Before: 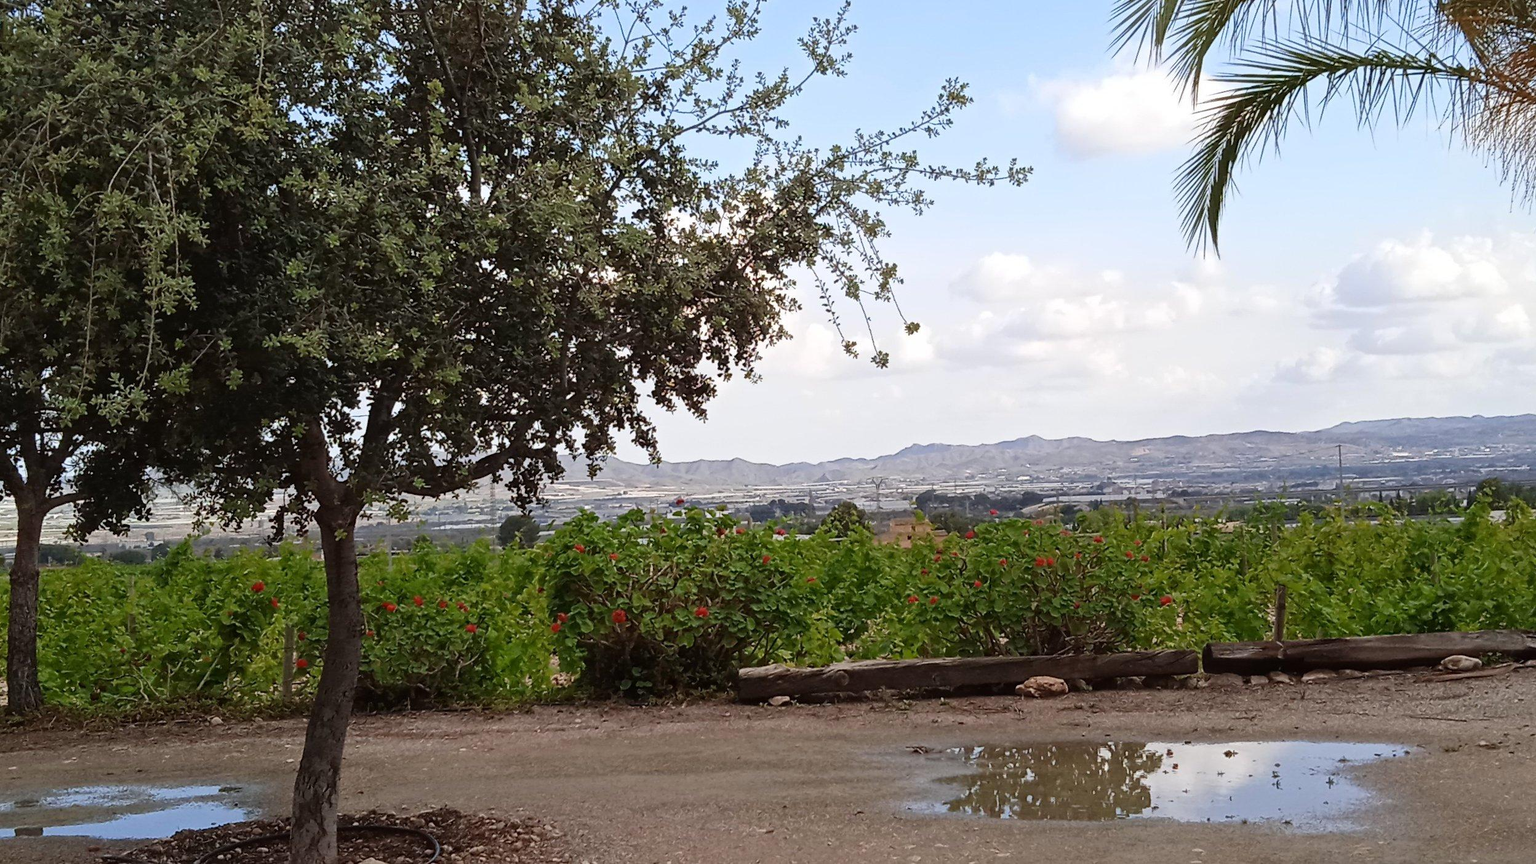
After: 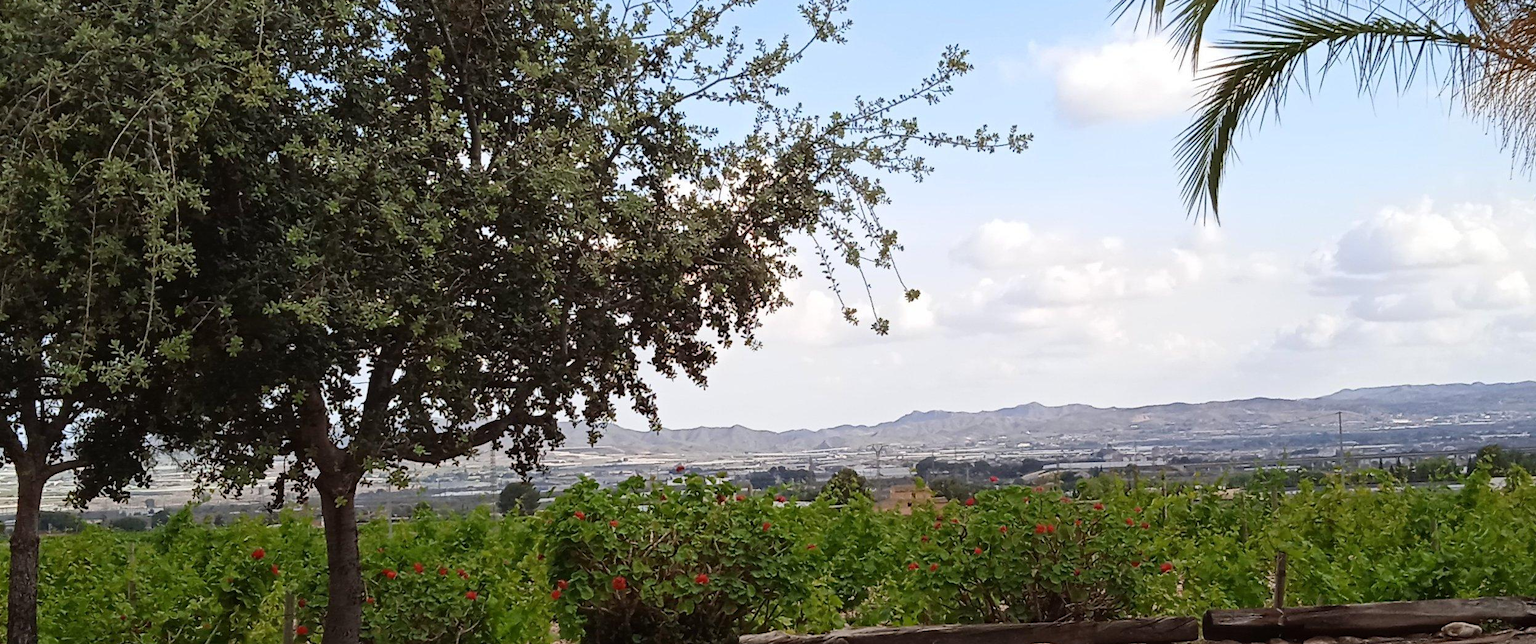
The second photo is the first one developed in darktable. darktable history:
crop: top 3.864%, bottom 21.534%
